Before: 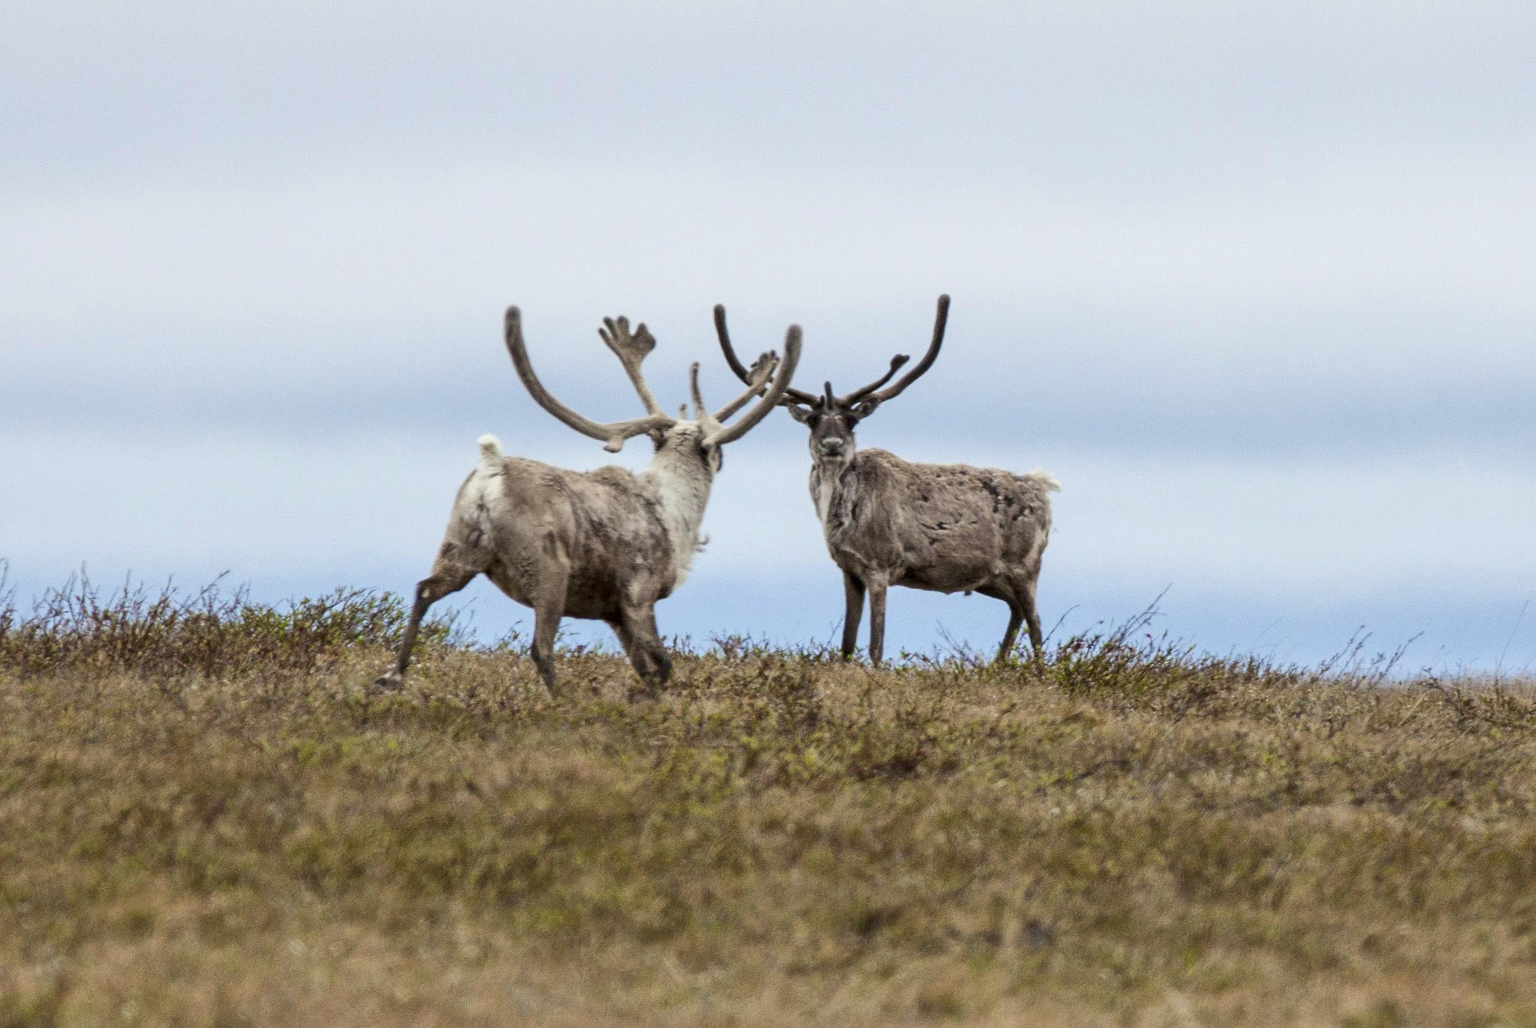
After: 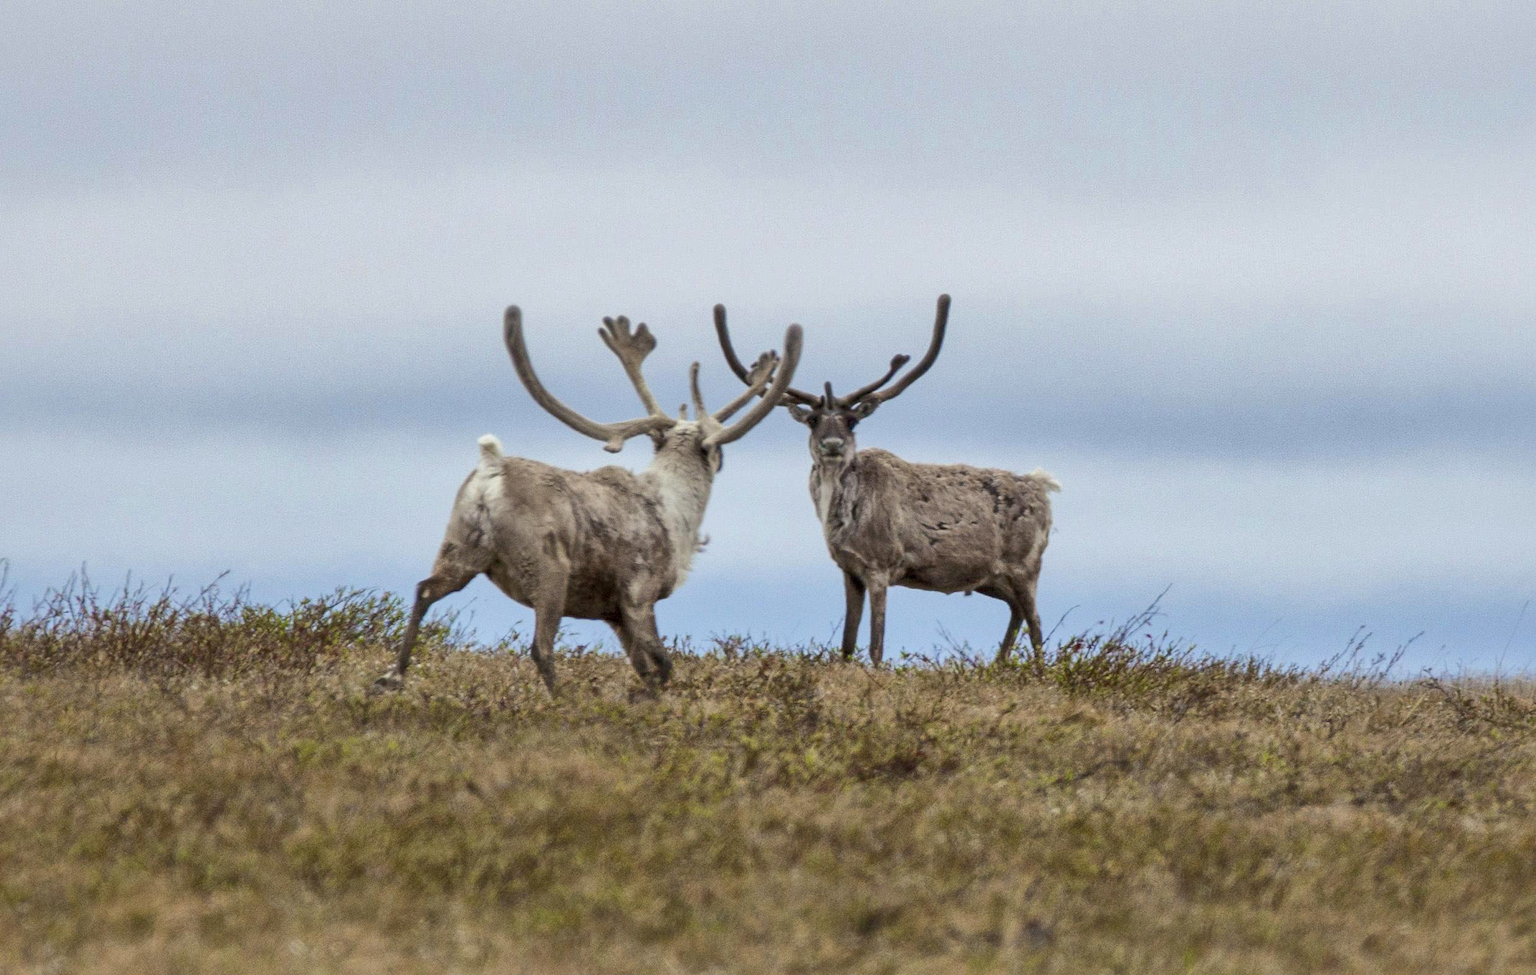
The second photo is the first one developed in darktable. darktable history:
shadows and highlights: on, module defaults
crop and rotate: top 0.008%, bottom 5.093%
